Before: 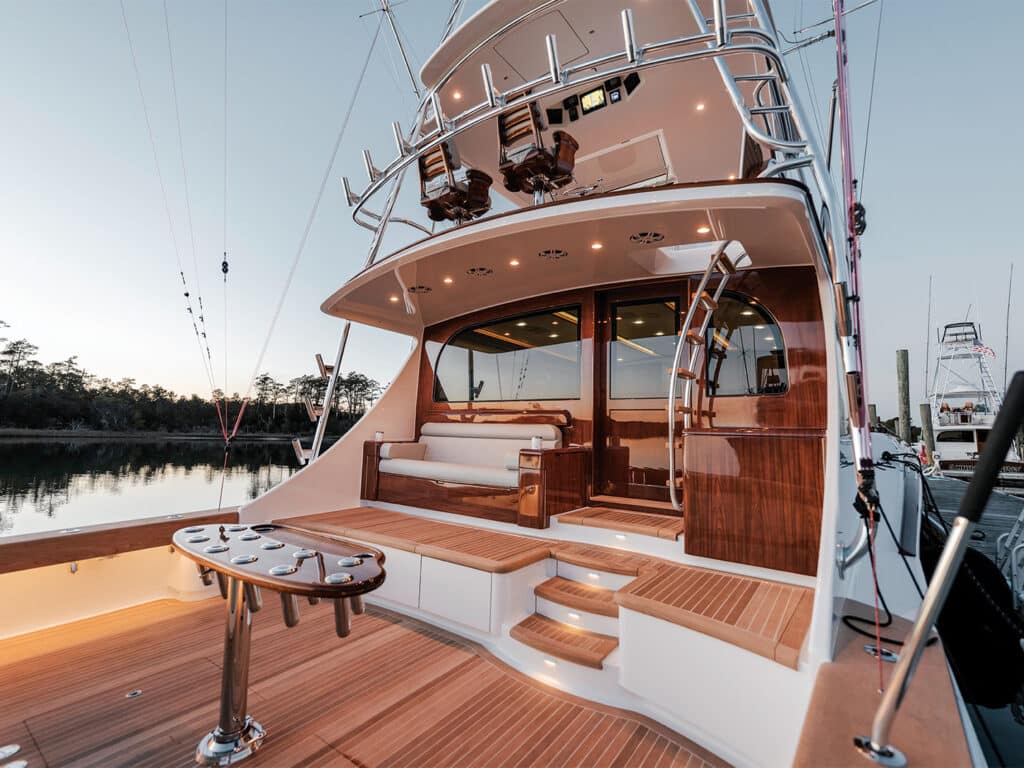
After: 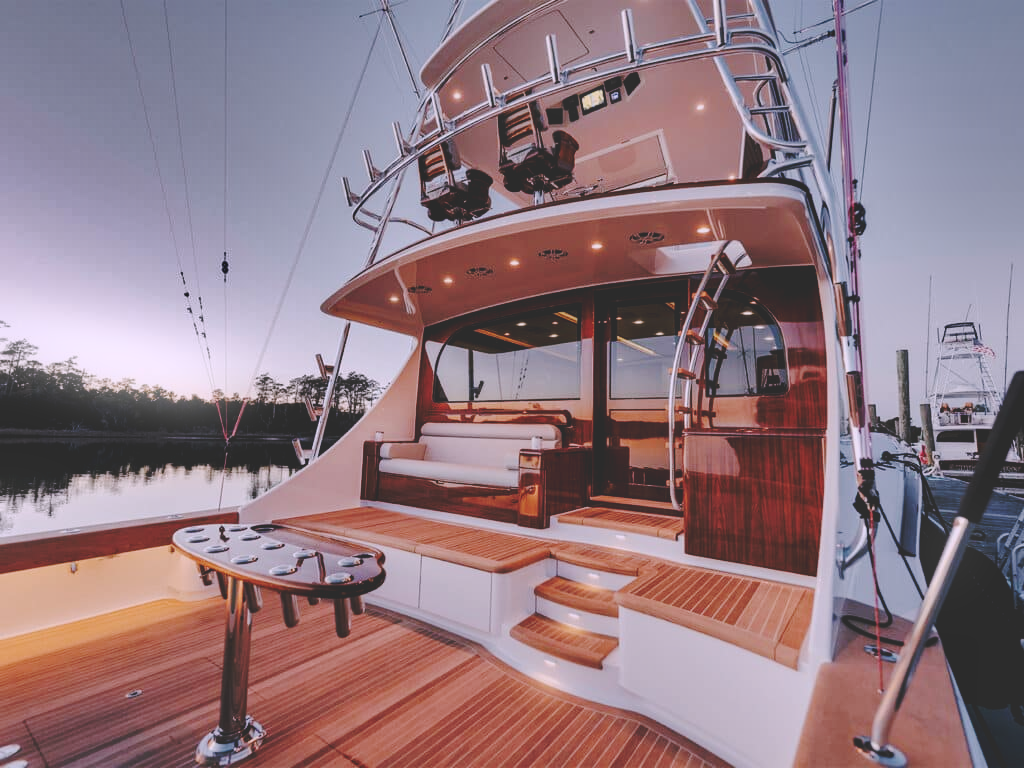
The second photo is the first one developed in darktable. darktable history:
white balance: red 1.066, blue 1.119
exposure: black level correction 0.011, exposure -0.478 EV, compensate highlight preservation false
base curve: curves: ch0 [(0, 0.024) (0.055, 0.065) (0.121, 0.166) (0.236, 0.319) (0.693, 0.726) (1, 1)], preserve colors none
shadows and highlights: shadows 19.13, highlights -83.41, soften with gaussian
bloom: size 5%, threshold 95%, strength 15%
